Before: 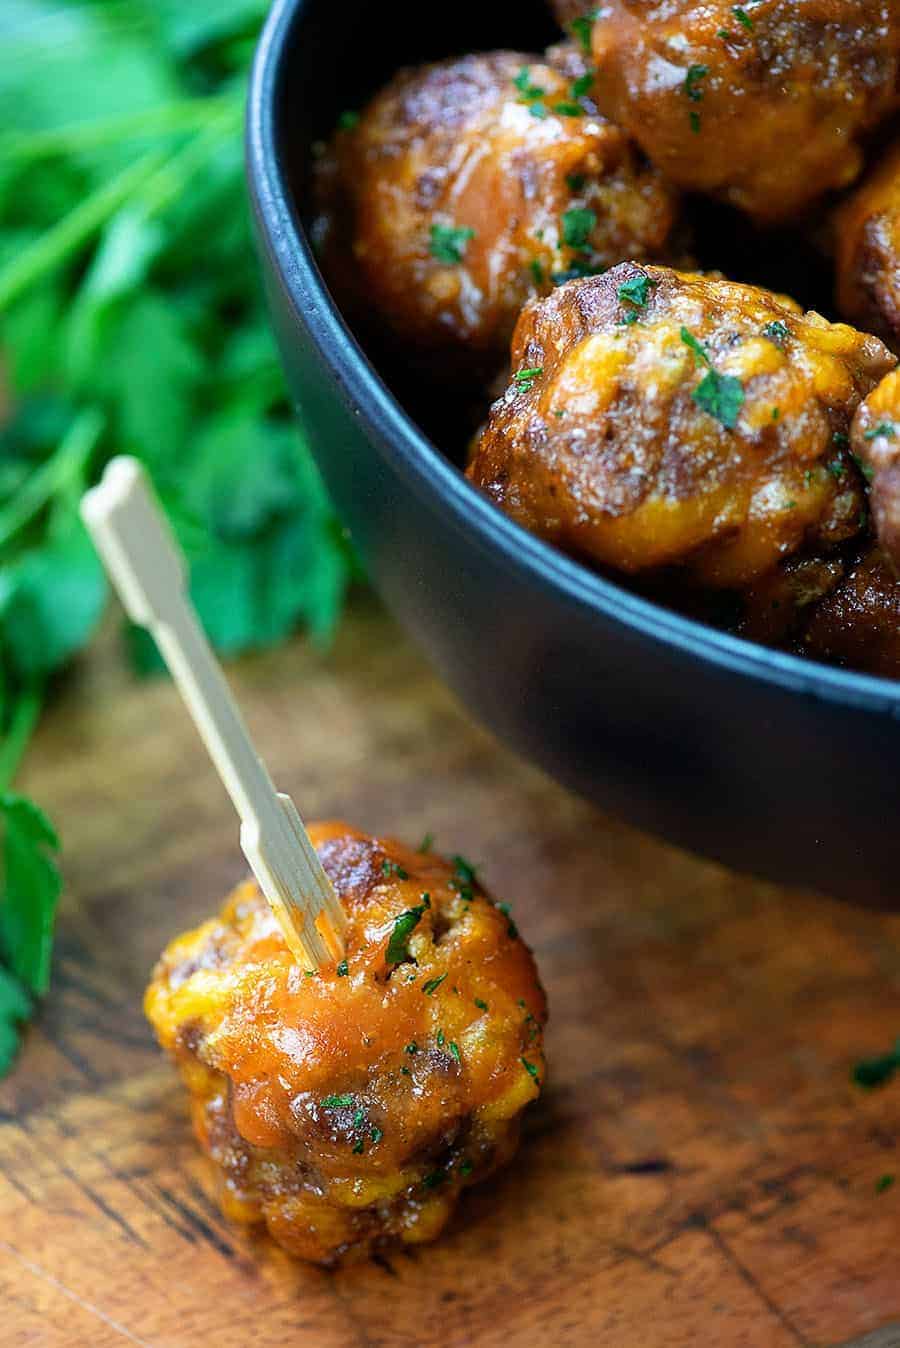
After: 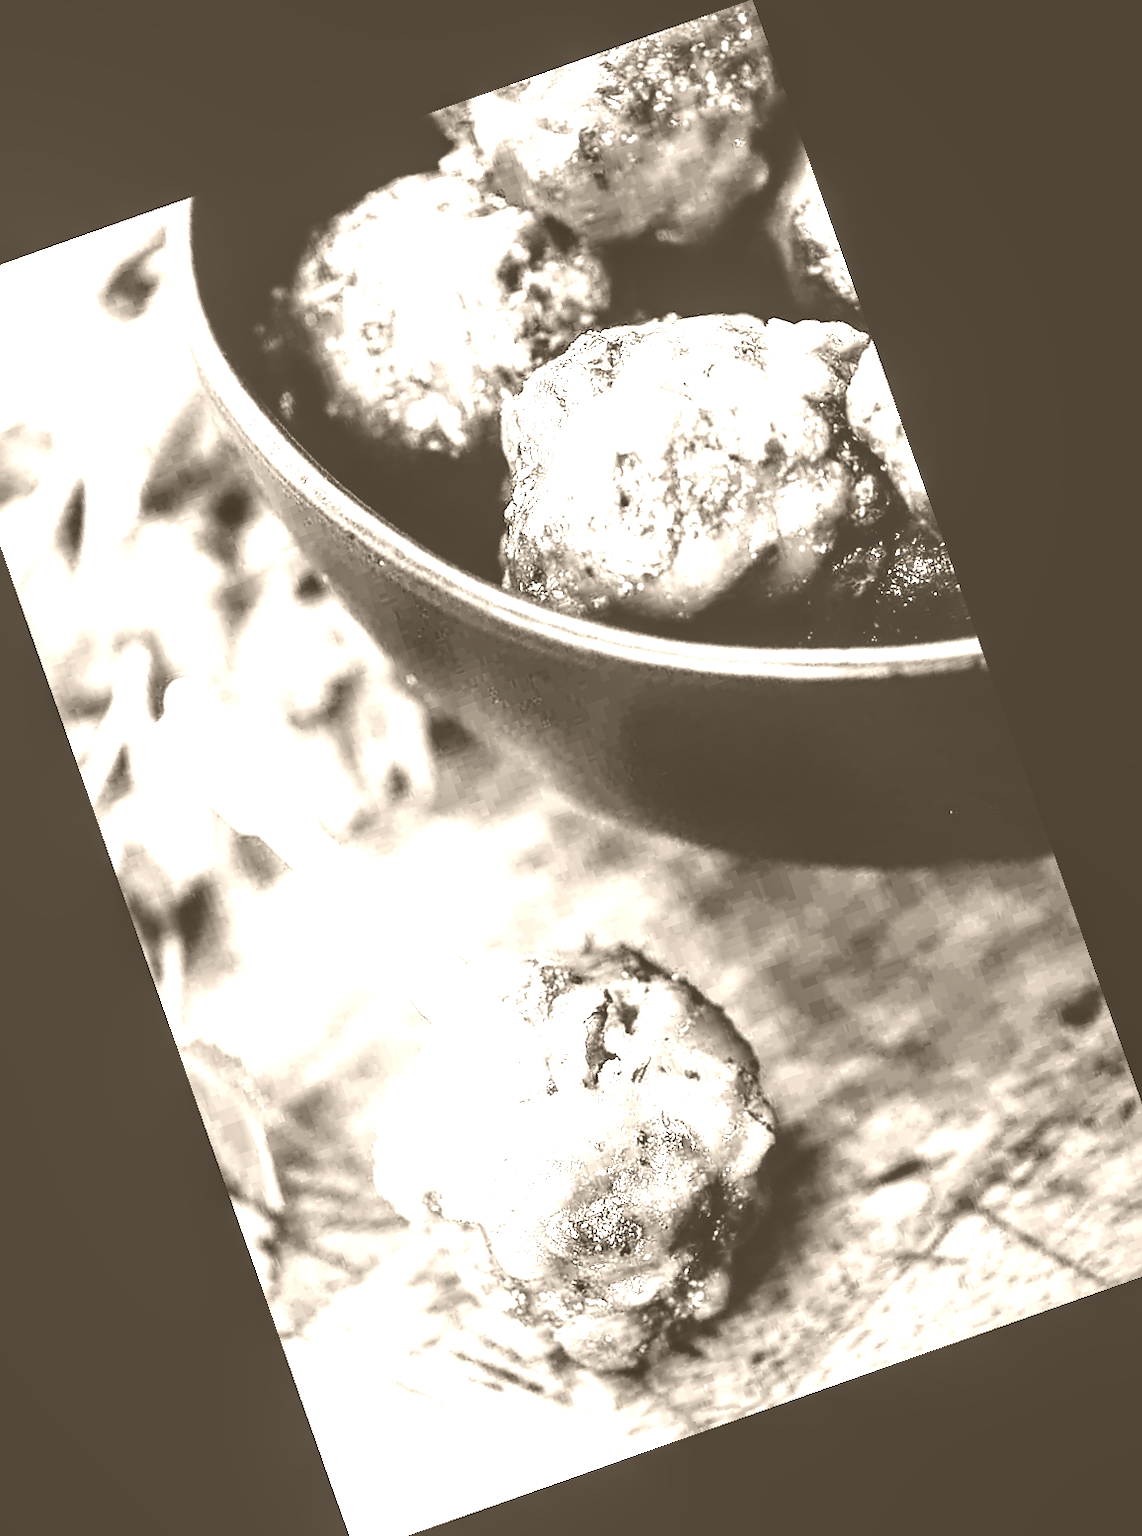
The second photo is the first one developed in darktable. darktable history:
rgb curve: curves: ch0 [(0, 0) (0.21, 0.15) (0.24, 0.21) (0.5, 0.75) (0.75, 0.96) (0.89, 0.99) (1, 1)]; ch1 [(0, 0.02) (0.21, 0.13) (0.25, 0.2) (0.5, 0.67) (0.75, 0.9) (0.89, 0.97) (1, 1)]; ch2 [(0, 0.02) (0.21, 0.13) (0.25, 0.2) (0.5, 0.67) (0.75, 0.9) (0.89, 0.97) (1, 1)], compensate middle gray true
local contrast: detail 130%
exposure: exposure 0.3 EV, compensate highlight preservation false
color correction: highlights a* 5.81, highlights b* 4.84
white balance: red 0.978, blue 0.999
colorize: hue 34.49°, saturation 35.33%, source mix 100%, version 1
crop and rotate: angle 19.43°, left 6.812%, right 4.125%, bottom 1.087%
rgb levels: preserve colors max RGB
